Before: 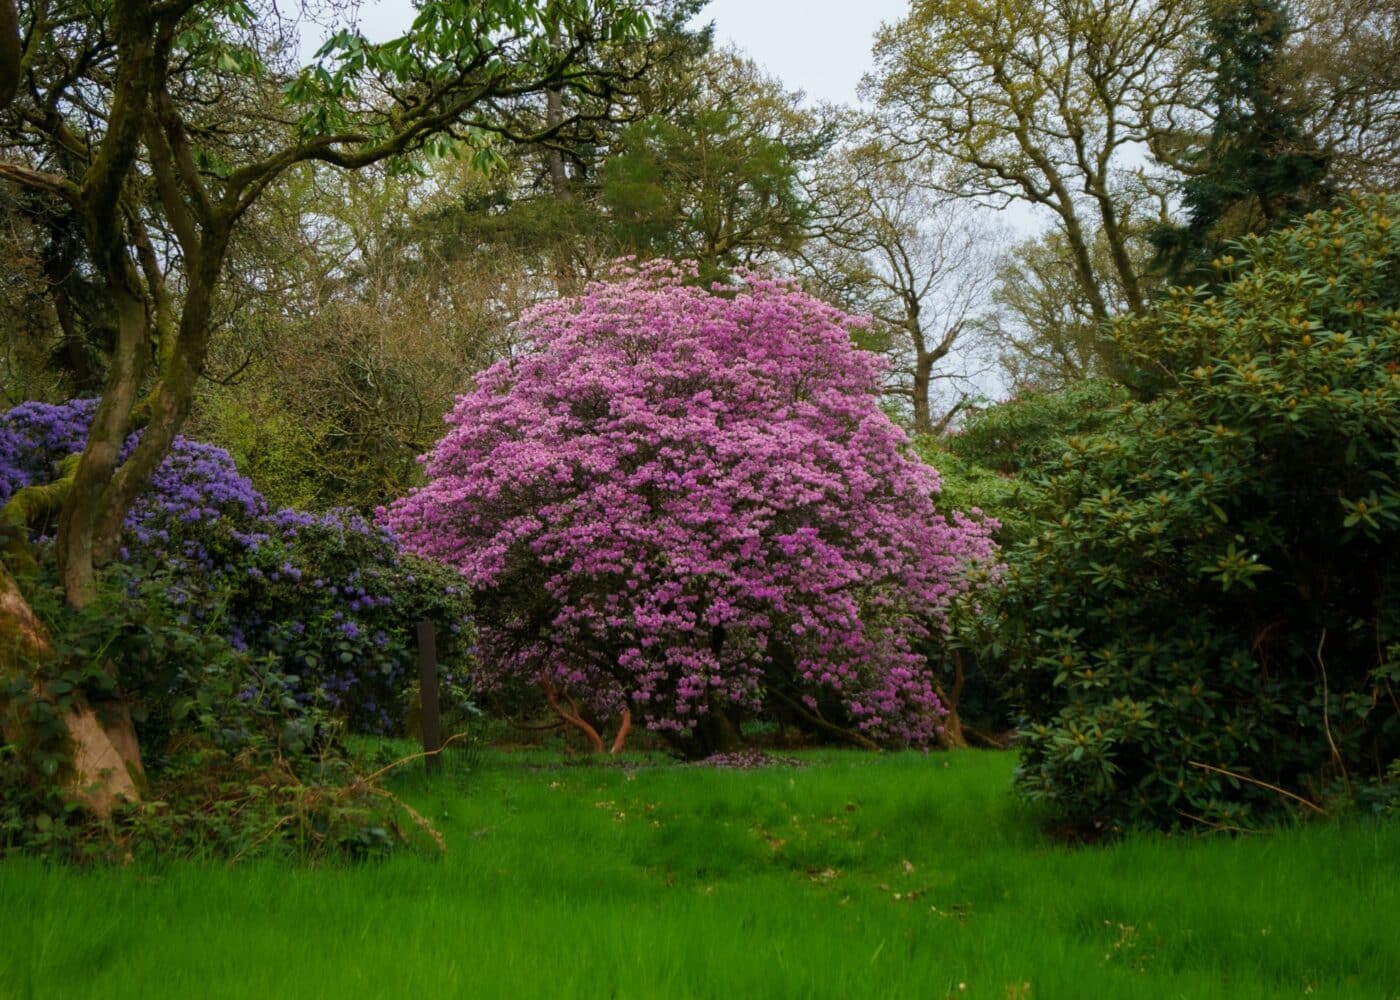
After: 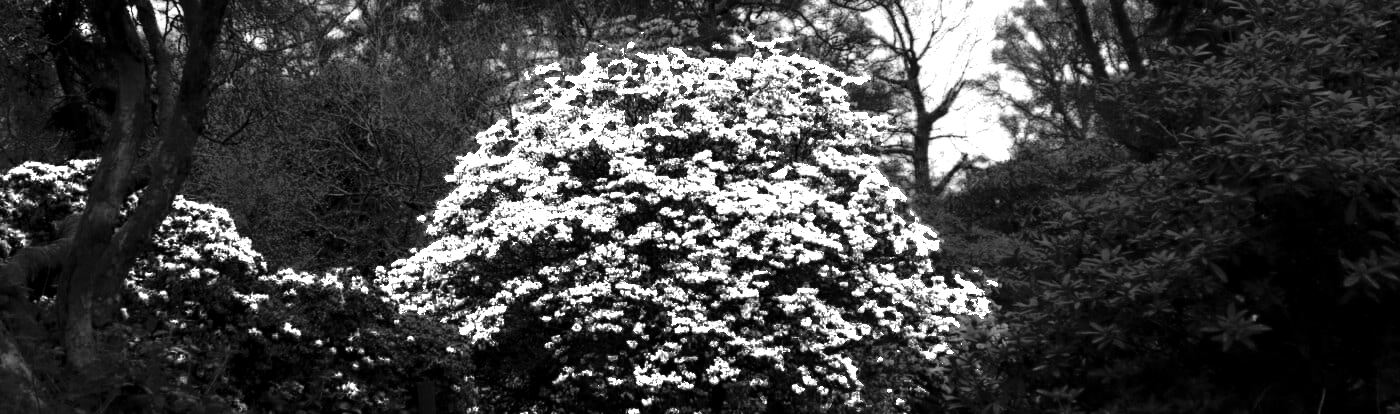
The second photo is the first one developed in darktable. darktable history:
velvia: on, module defaults
contrast brightness saturation: contrast 0.191, brightness -0.109, saturation 0.211
crop and rotate: top 24.059%, bottom 34.507%
base curve: curves: ch0 [(0, 0) (0.032, 0.025) (0.121, 0.166) (0.206, 0.329) (0.605, 0.79) (1, 1)]
color zones: curves: ch0 [(0.287, 0.048) (0.493, 0.484) (0.737, 0.816)]; ch1 [(0, 0) (0.143, 0) (0.286, 0) (0.429, 0) (0.571, 0) (0.714, 0) (0.857, 0)], mix 25.8%
local contrast: on, module defaults
shadows and highlights: soften with gaussian
